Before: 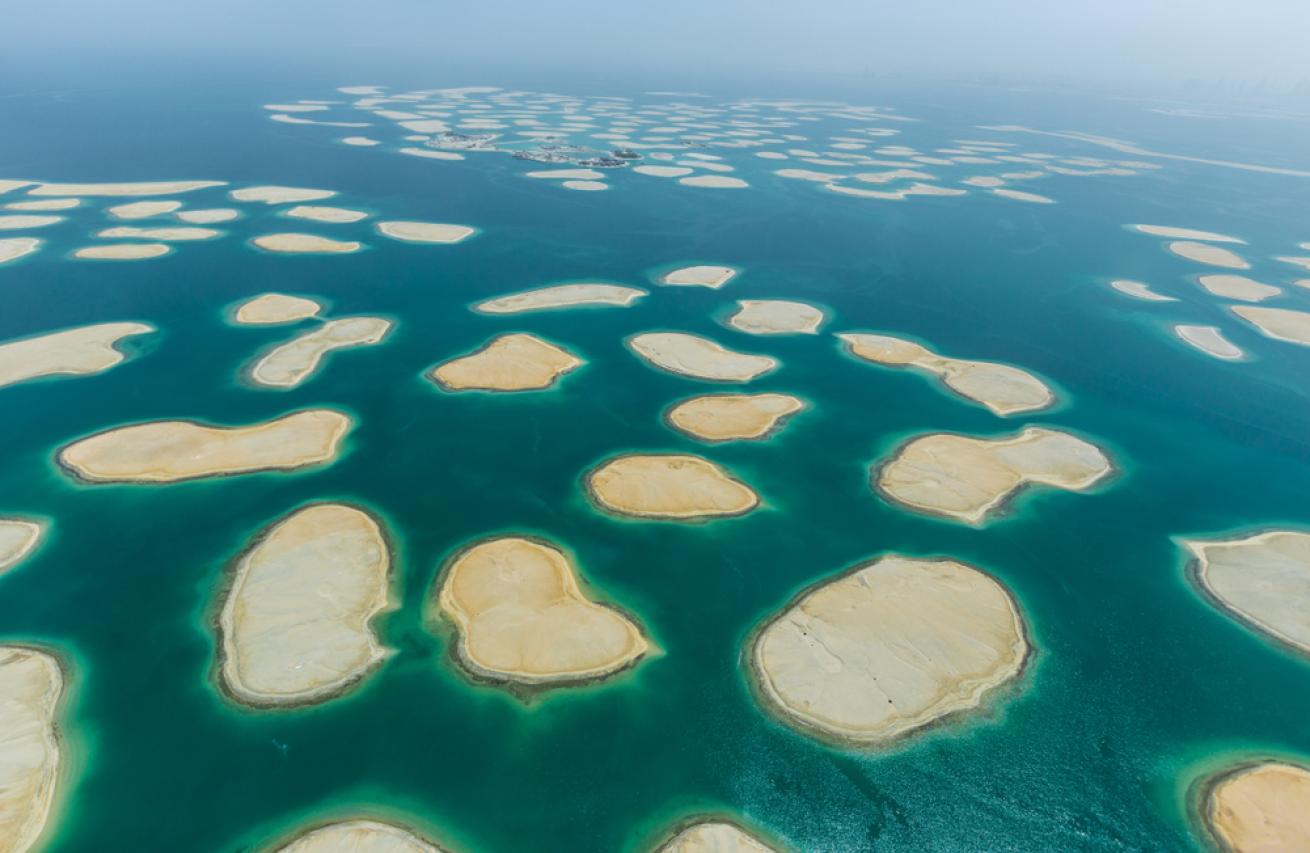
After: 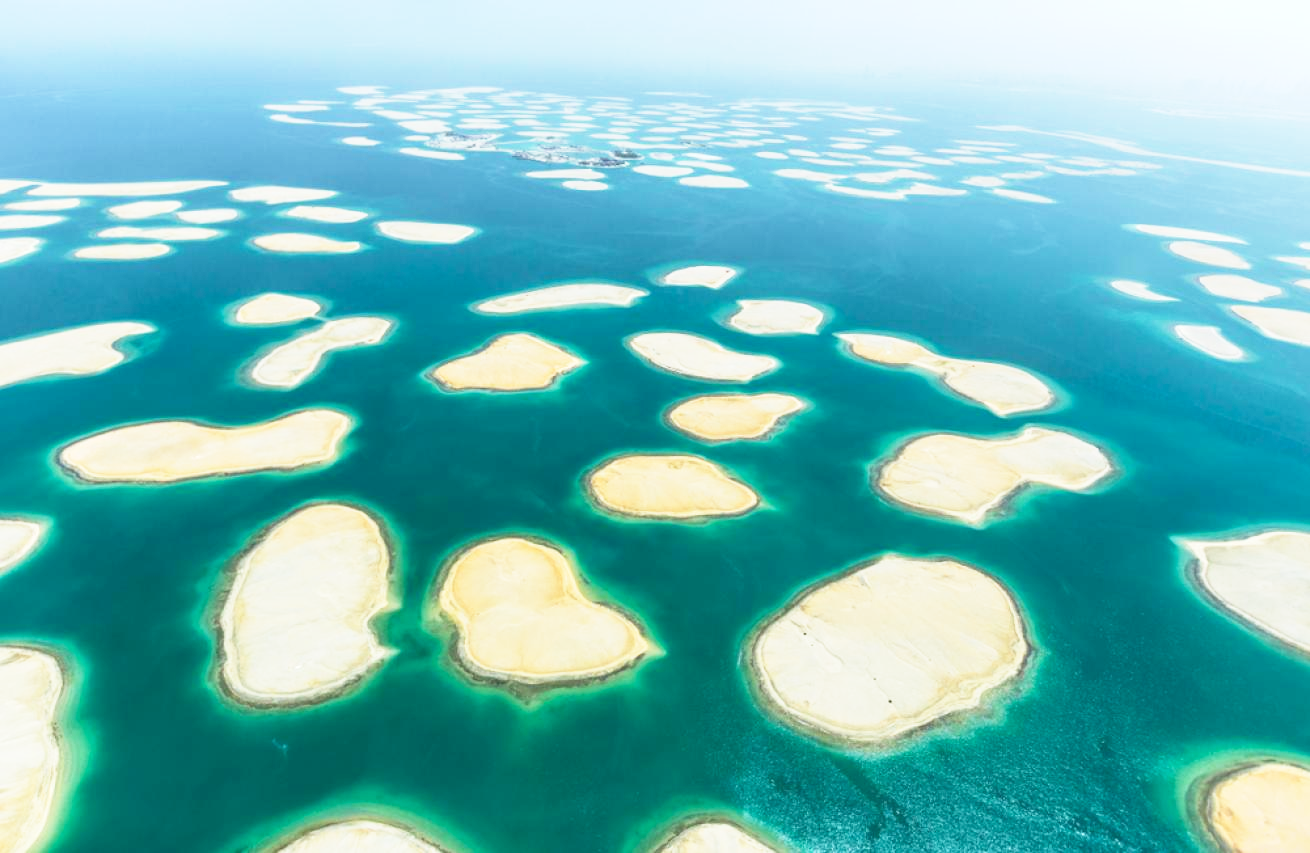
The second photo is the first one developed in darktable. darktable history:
exposure: black level correction 0.001, exposure 0.5 EV, compensate exposure bias true, compensate highlight preservation false
base curve: curves: ch0 [(0, 0) (0.579, 0.807) (1, 1)], preserve colors none
